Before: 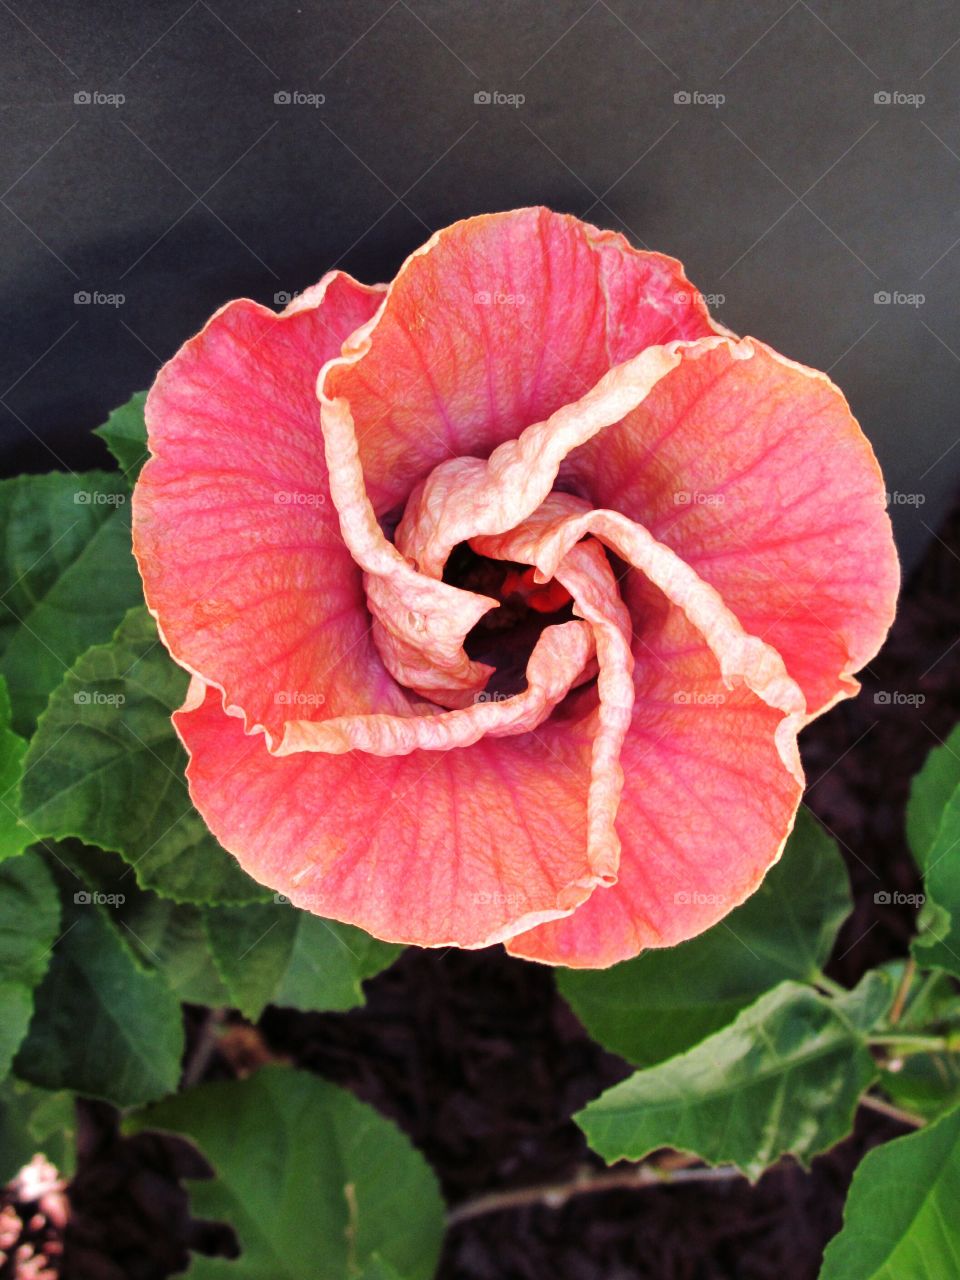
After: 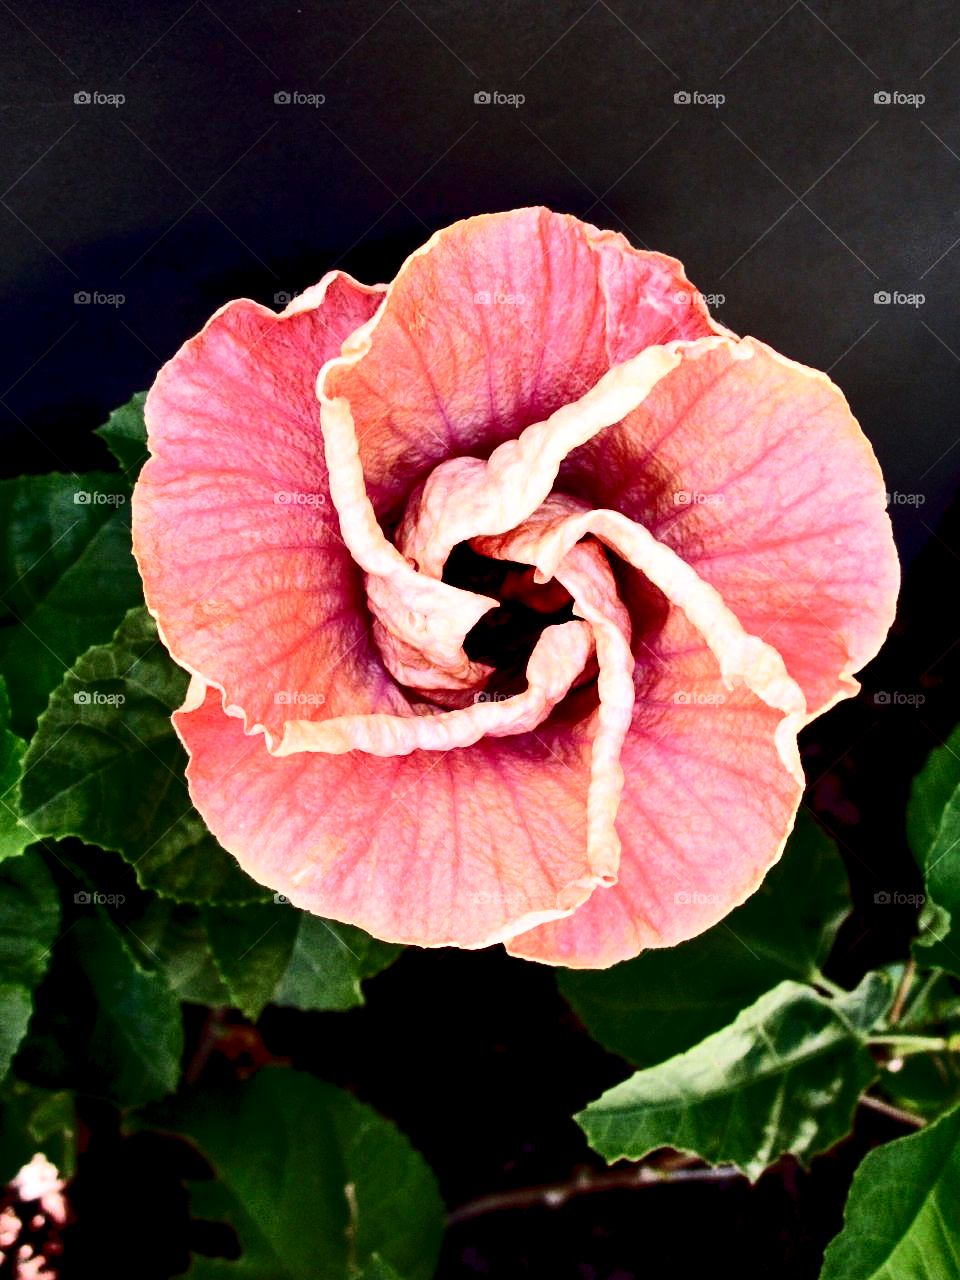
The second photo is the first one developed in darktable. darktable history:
base curve: curves: ch0 [(0.017, 0) (0.425, 0.441) (0.844, 0.933) (1, 1)], preserve colors none
contrast brightness saturation: contrast 0.511, saturation -0.081
